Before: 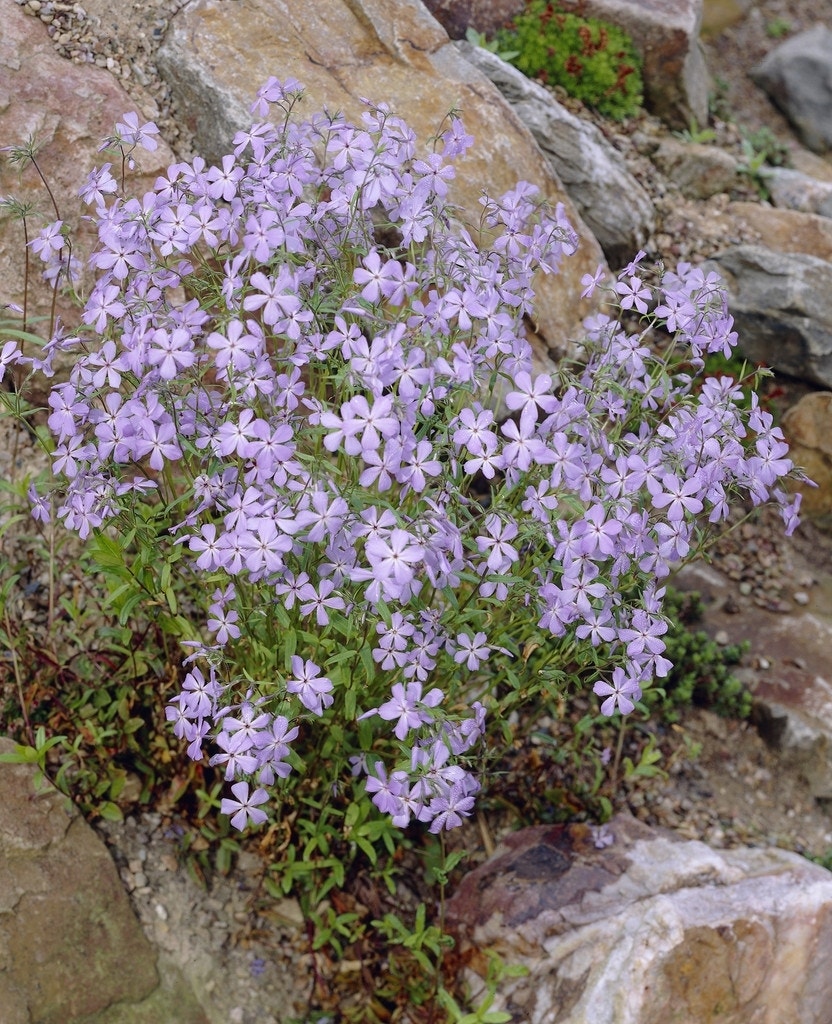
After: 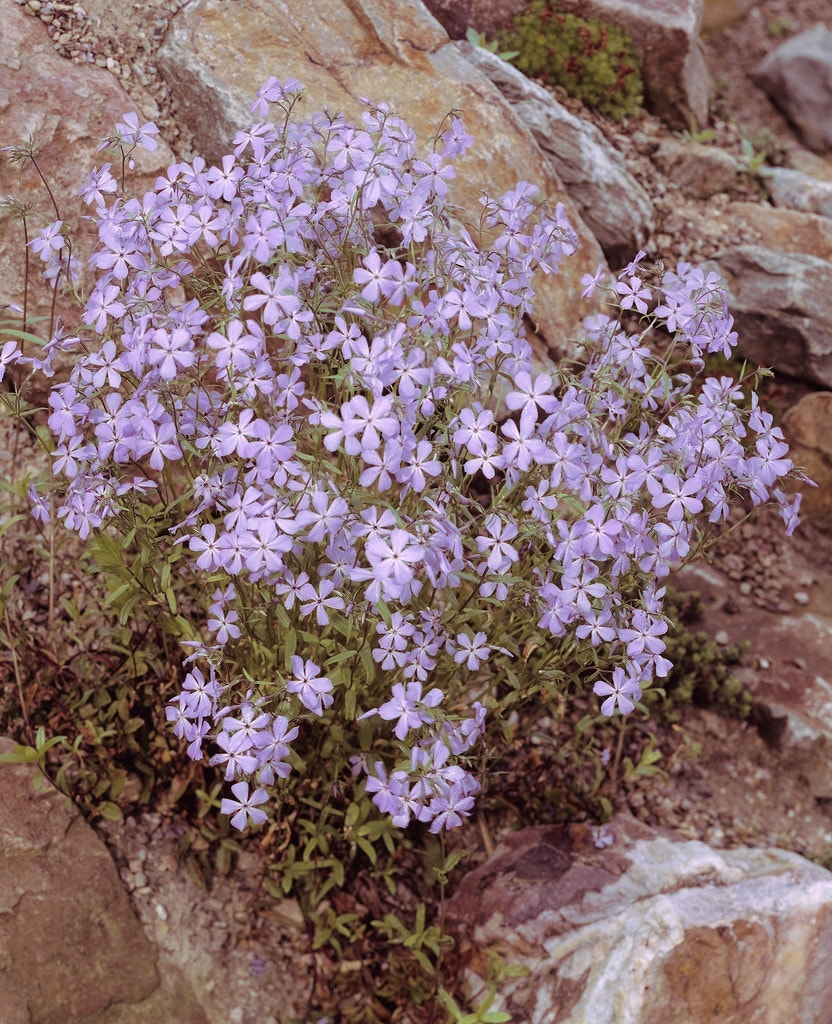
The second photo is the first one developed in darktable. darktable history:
split-toning: highlights › hue 298.8°, highlights › saturation 0.73, compress 41.76%
